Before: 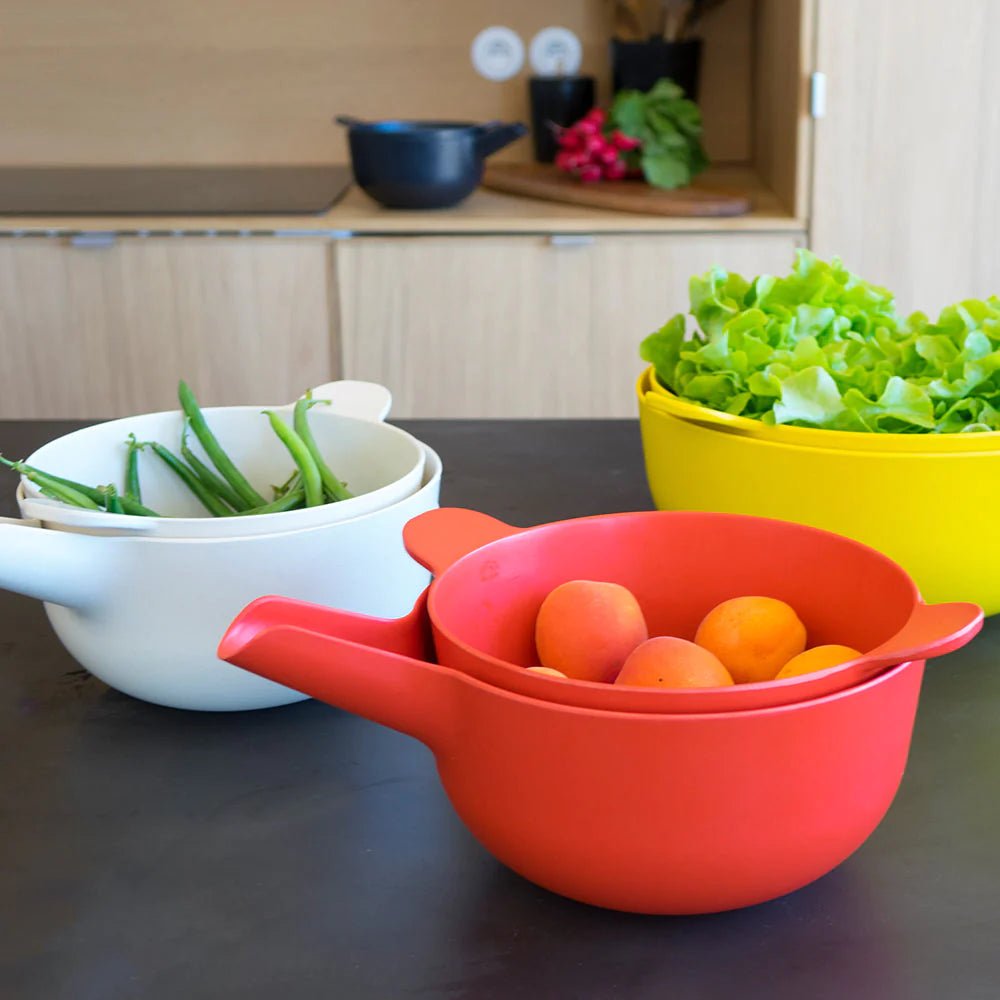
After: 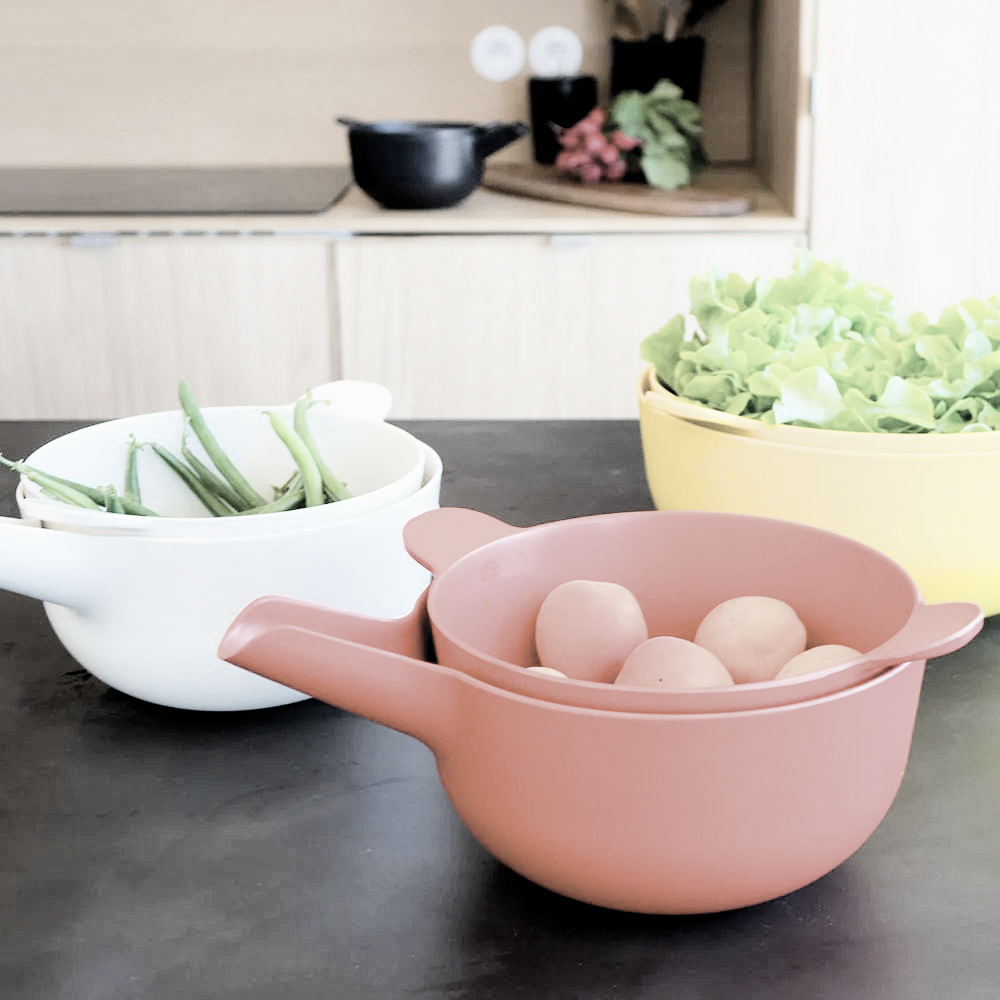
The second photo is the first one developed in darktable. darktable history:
contrast brightness saturation: contrast 0.03, brightness 0.06, saturation 0.13
filmic rgb: black relative exposure -7.65 EV, white relative exposure 4.56 EV, hardness 3.61, contrast 1.05
exposure: black level correction 0.008, exposure 0.979 EV, compensate highlight preservation false
tone equalizer: -8 EV -0.75 EV, -7 EV -0.7 EV, -6 EV -0.6 EV, -5 EV -0.4 EV, -3 EV 0.4 EV, -2 EV 0.6 EV, -1 EV 0.7 EV, +0 EV 0.75 EV, edges refinement/feathering 500, mask exposure compensation -1.57 EV, preserve details no
color correction: saturation 0.3
